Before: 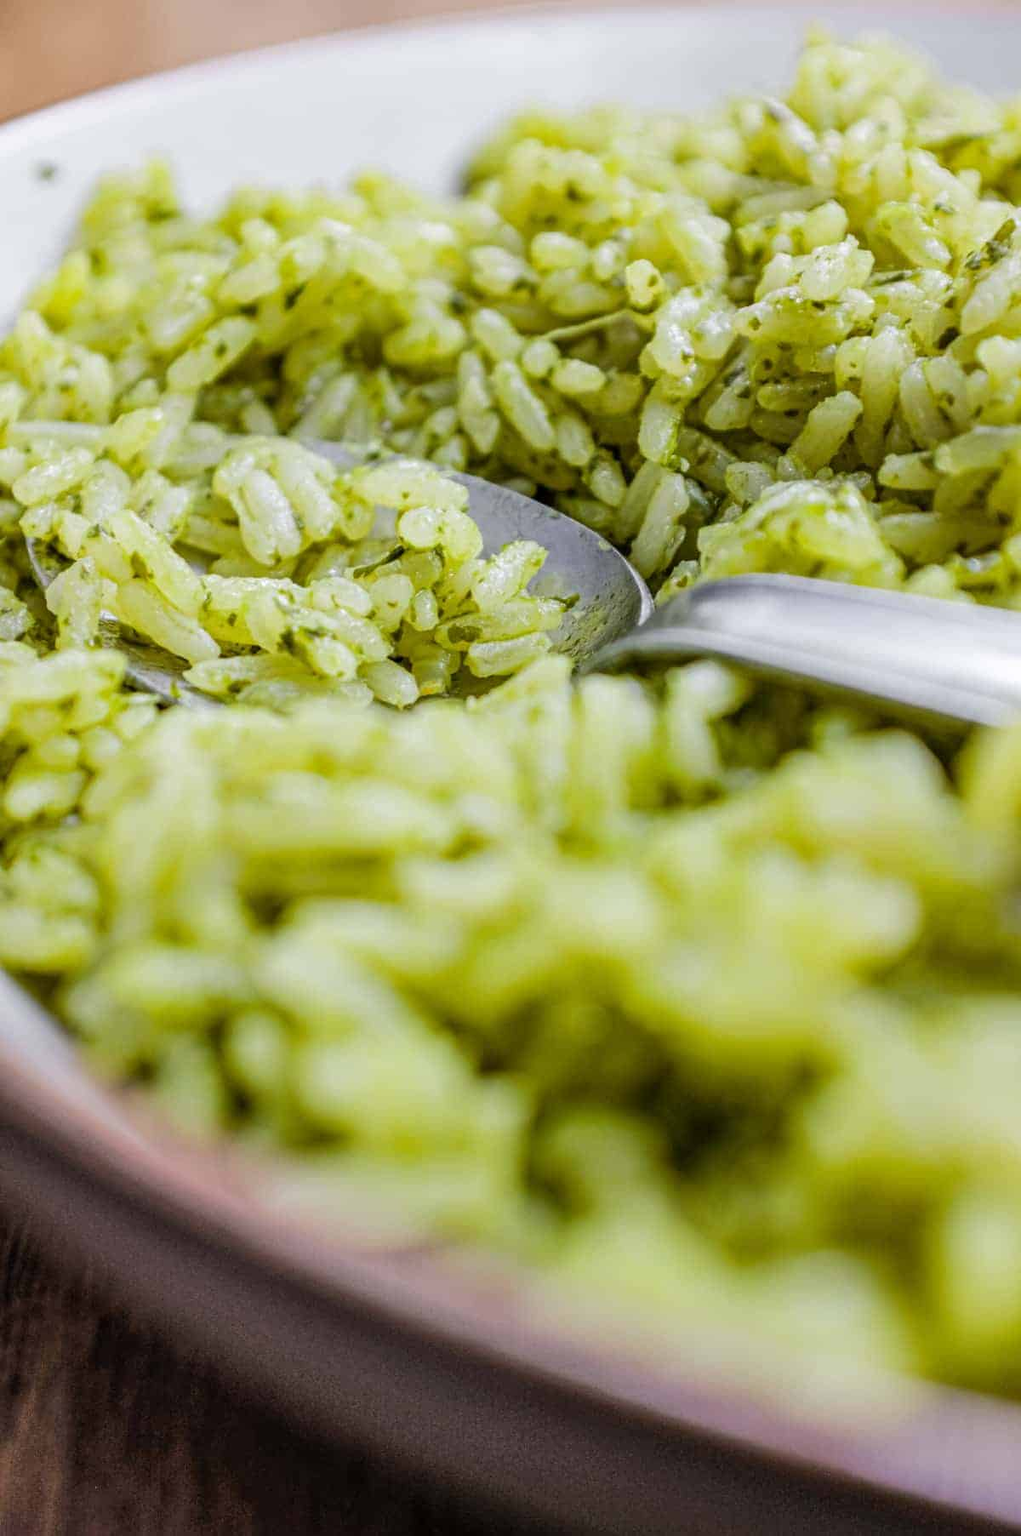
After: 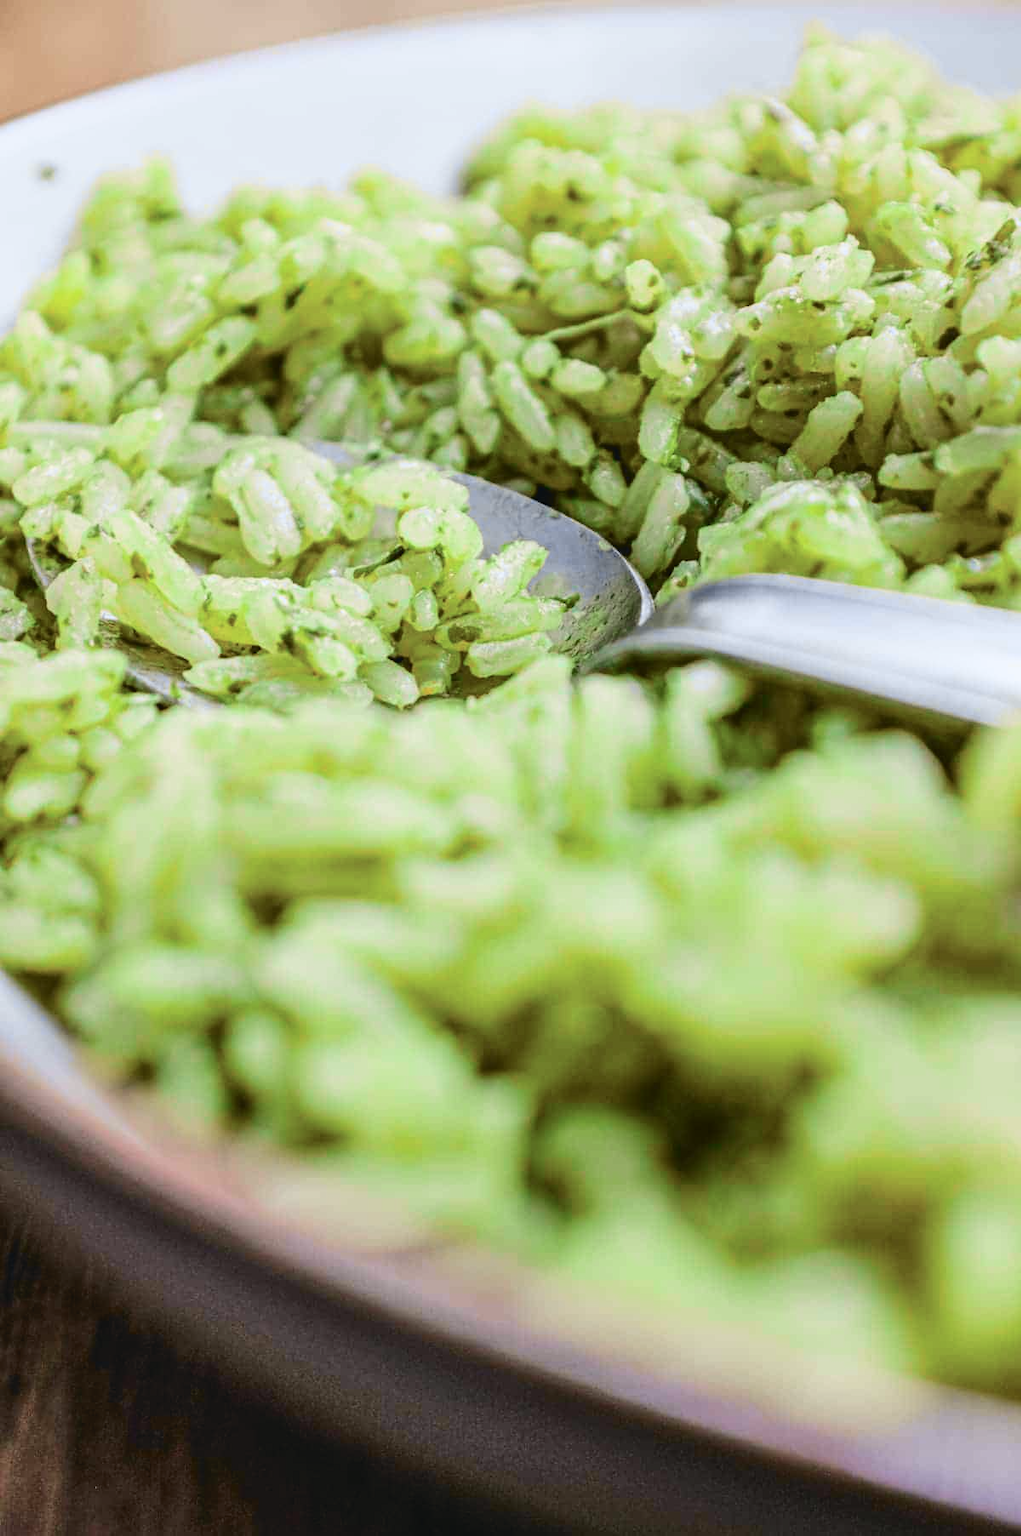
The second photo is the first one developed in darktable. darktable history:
tone curve: curves: ch0 [(0, 0.039) (0.104, 0.103) (0.273, 0.267) (0.448, 0.487) (0.704, 0.761) (0.886, 0.922) (0.994, 0.971)]; ch1 [(0, 0) (0.335, 0.298) (0.446, 0.413) (0.485, 0.487) (0.515, 0.503) (0.566, 0.563) (0.641, 0.655) (1, 1)]; ch2 [(0, 0) (0.314, 0.301) (0.421, 0.411) (0.502, 0.494) (0.528, 0.54) (0.557, 0.559) (0.612, 0.605) (0.722, 0.686) (1, 1)], color space Lab, independent channels, preserve colors none
